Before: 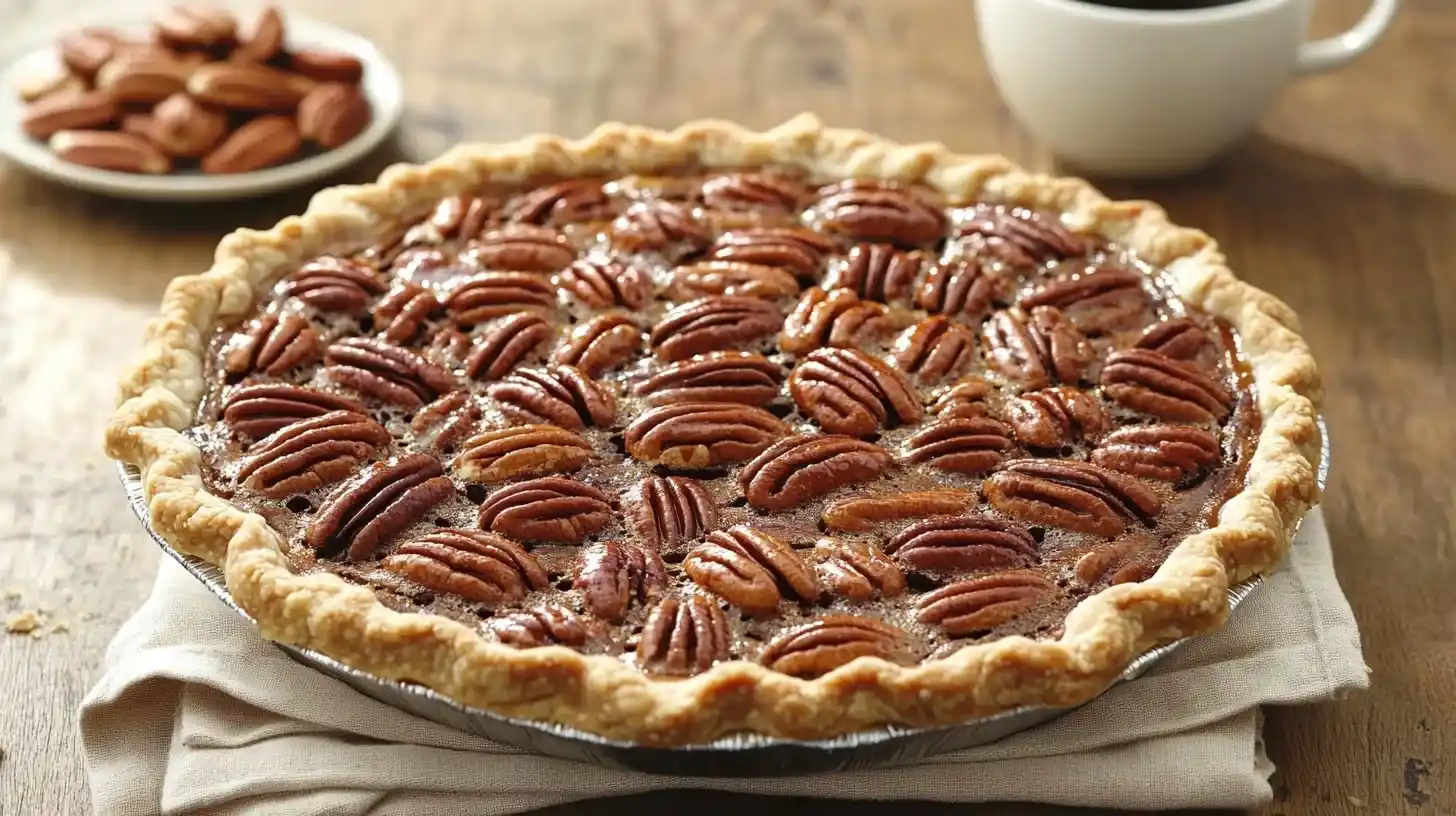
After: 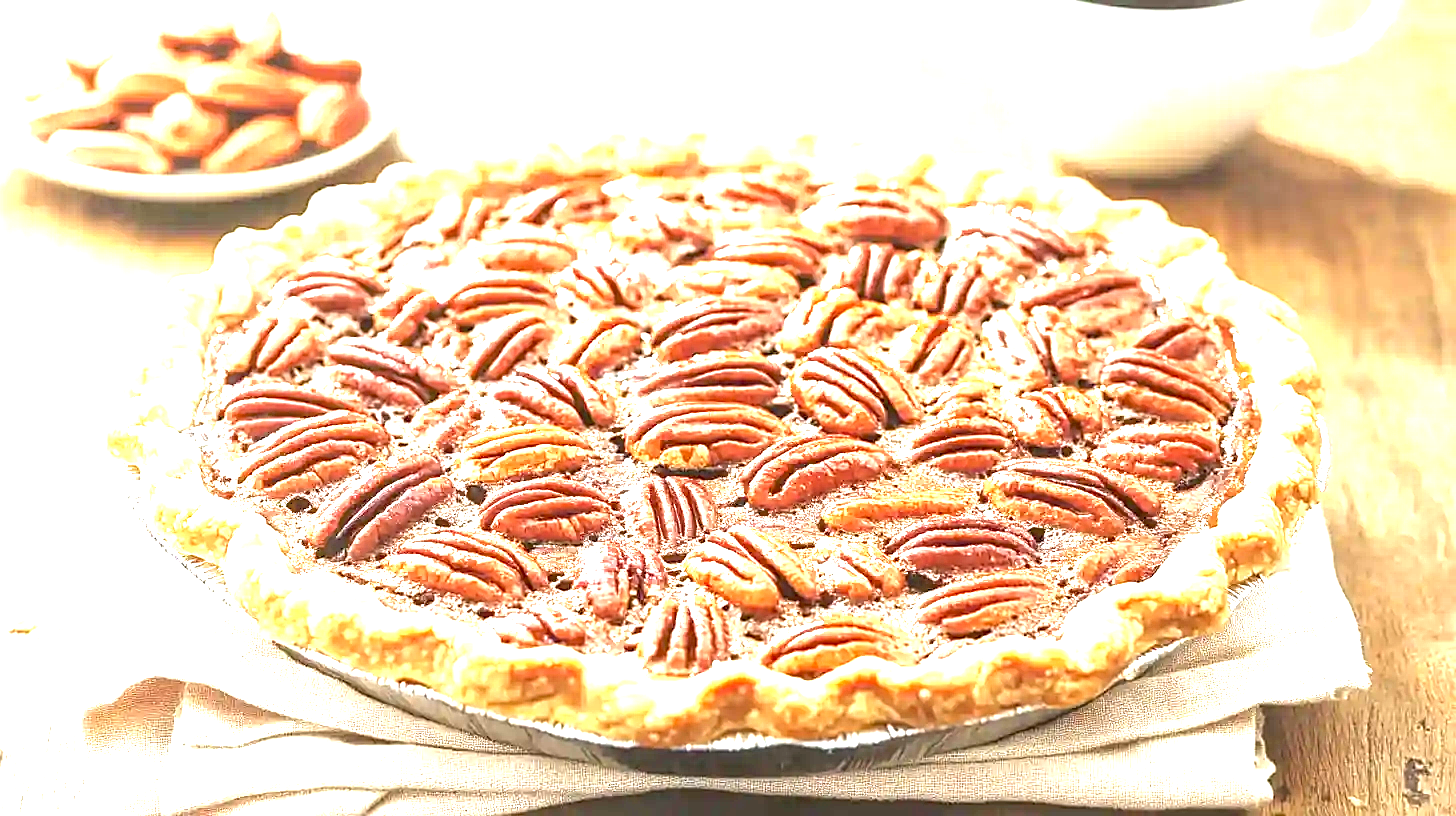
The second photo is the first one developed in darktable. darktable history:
sharpen: on, module defaults
local contrast: on, module defaults
exposure: black level correction 0.001, exposure 2.607 EV, compensate exposure bias true, compensate highlight preservation false
